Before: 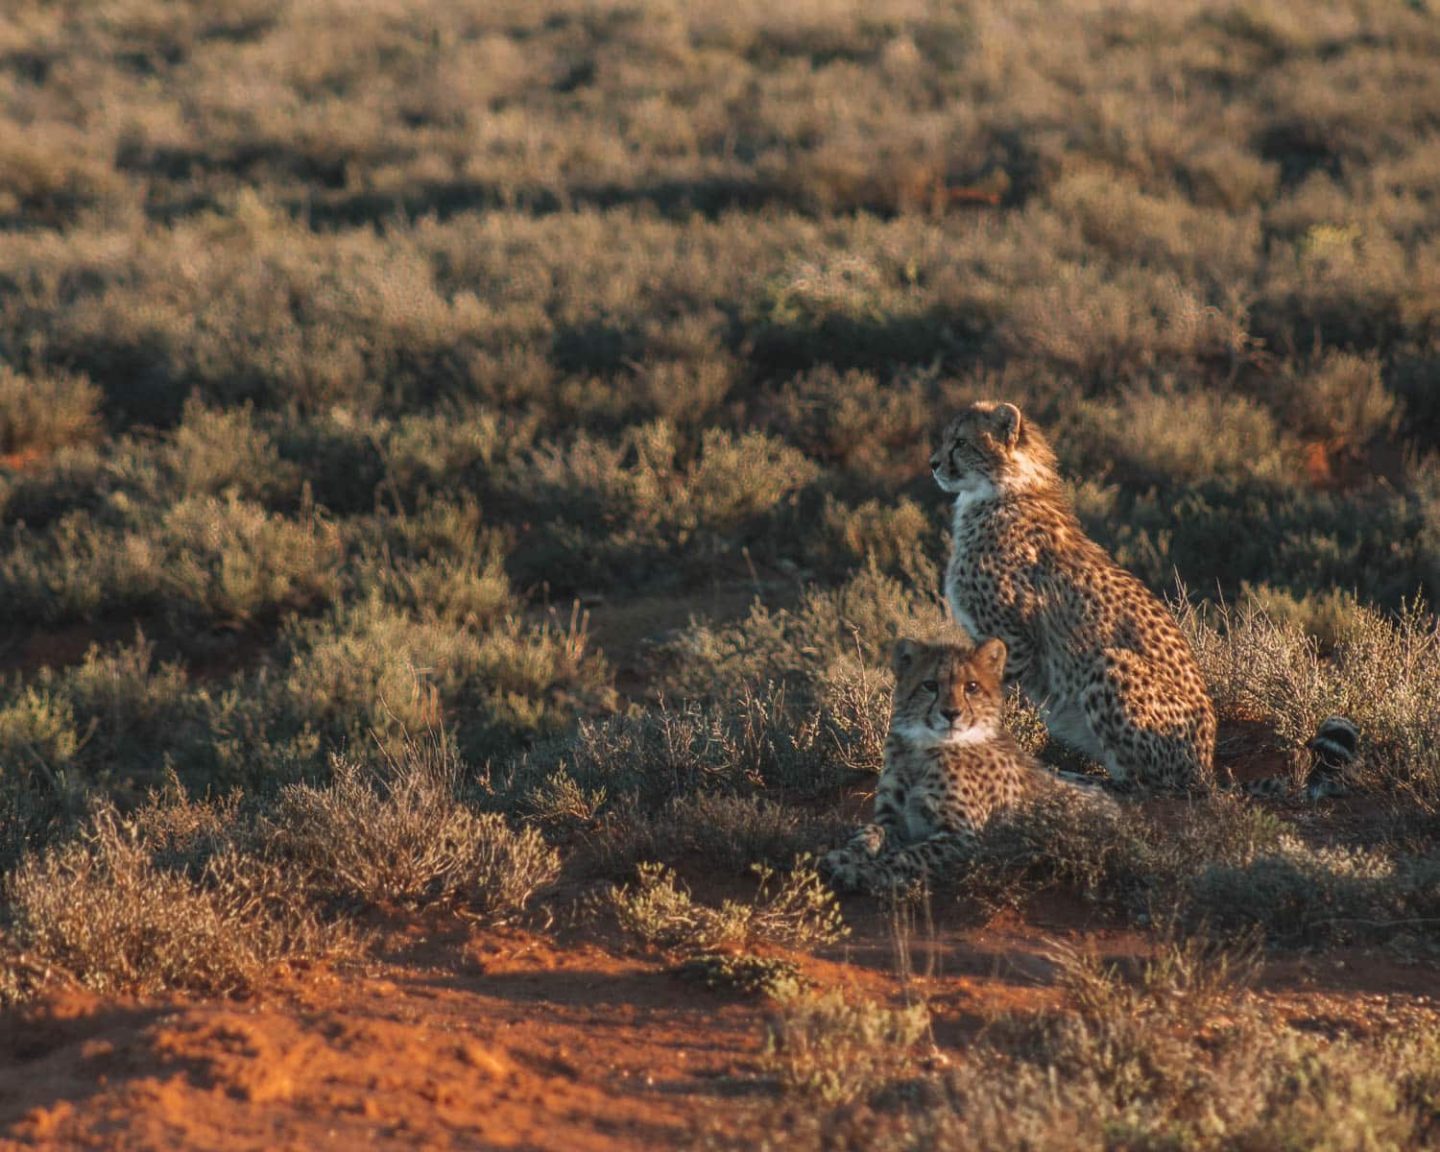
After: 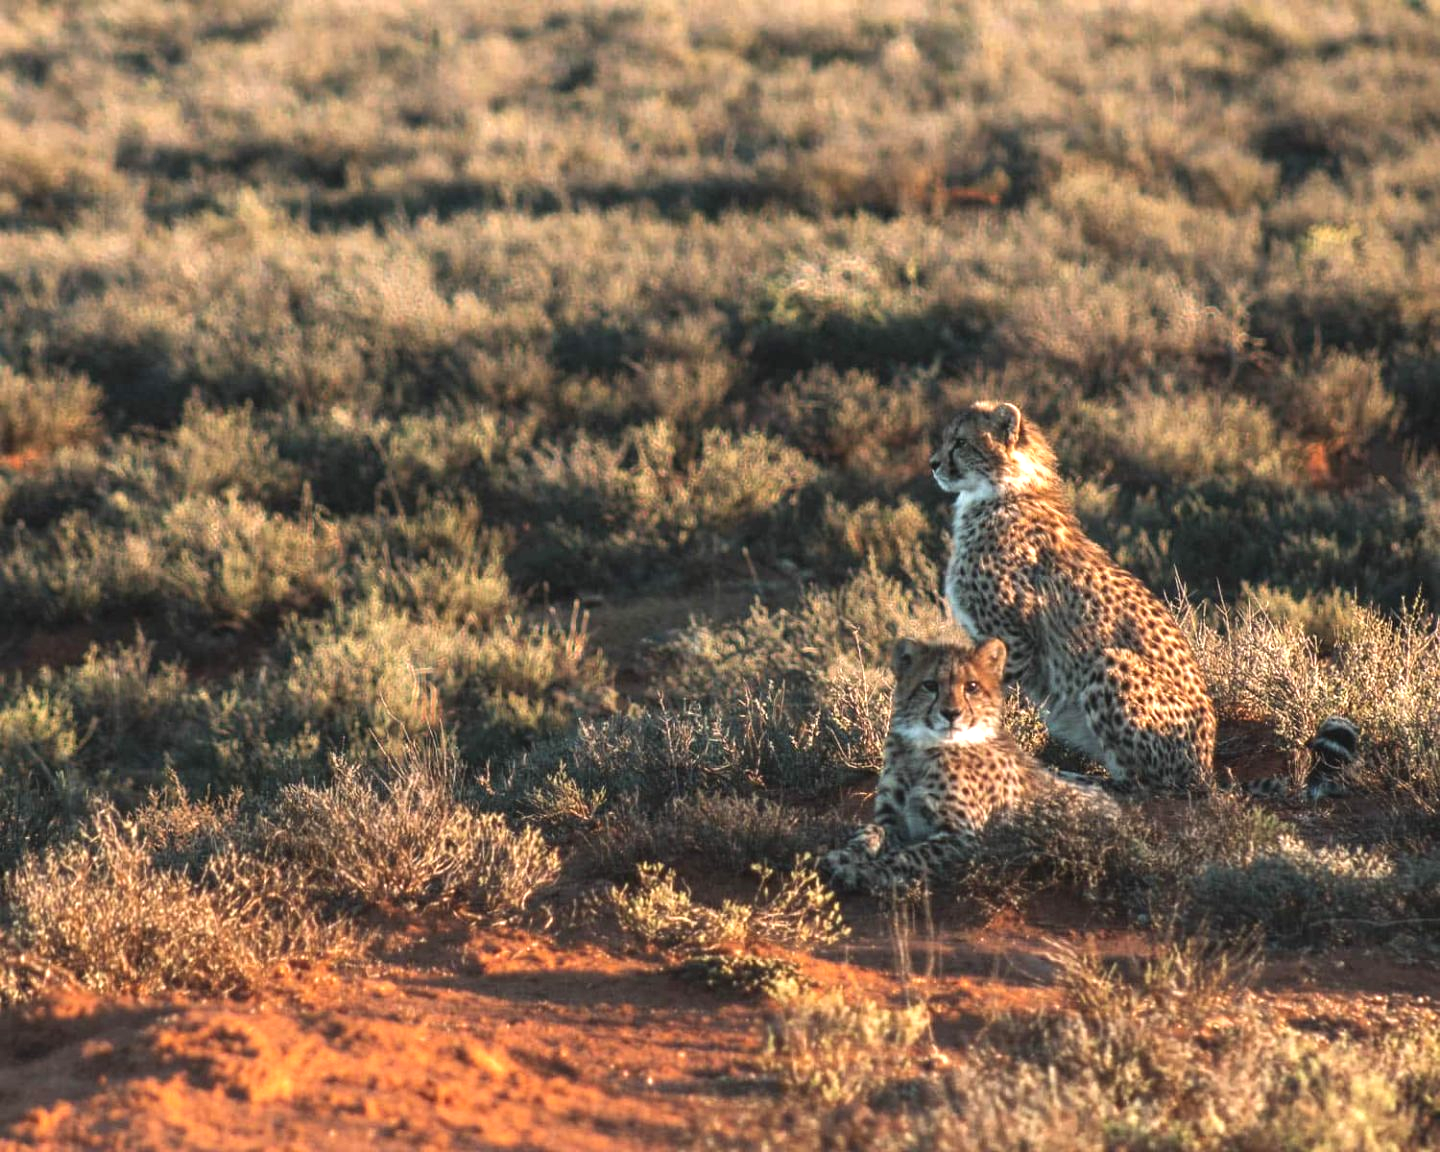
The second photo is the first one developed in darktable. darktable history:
exposure: exposure 0.671 EV, compensate highlight preservation false
tone equalizer: -8 EV -0.402 EV, -7 EV -0.366 EV, -6 EV -0.359 EV, -5 EV -0.184 EV, -3 EV 0.203 EV, -2 EV 0.324 EV, -1 EV 0.372 EV, +0 EV 0.411 EV, edges refinement/feathering 500, mask exposure compensation -1.57 EV, preserve details no
